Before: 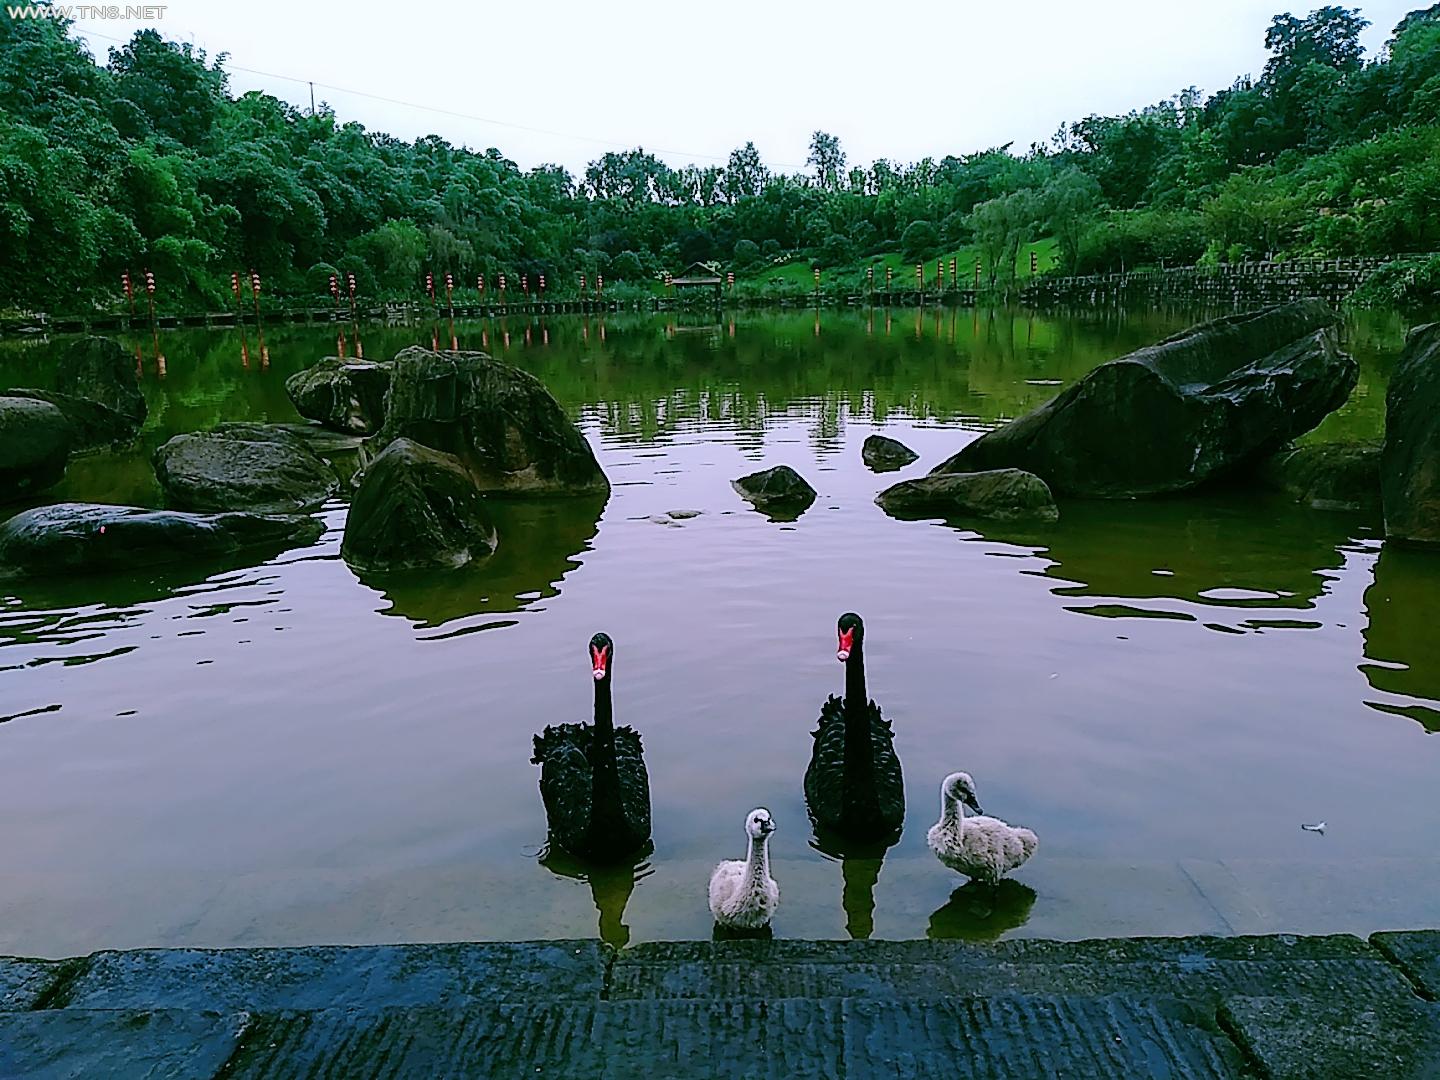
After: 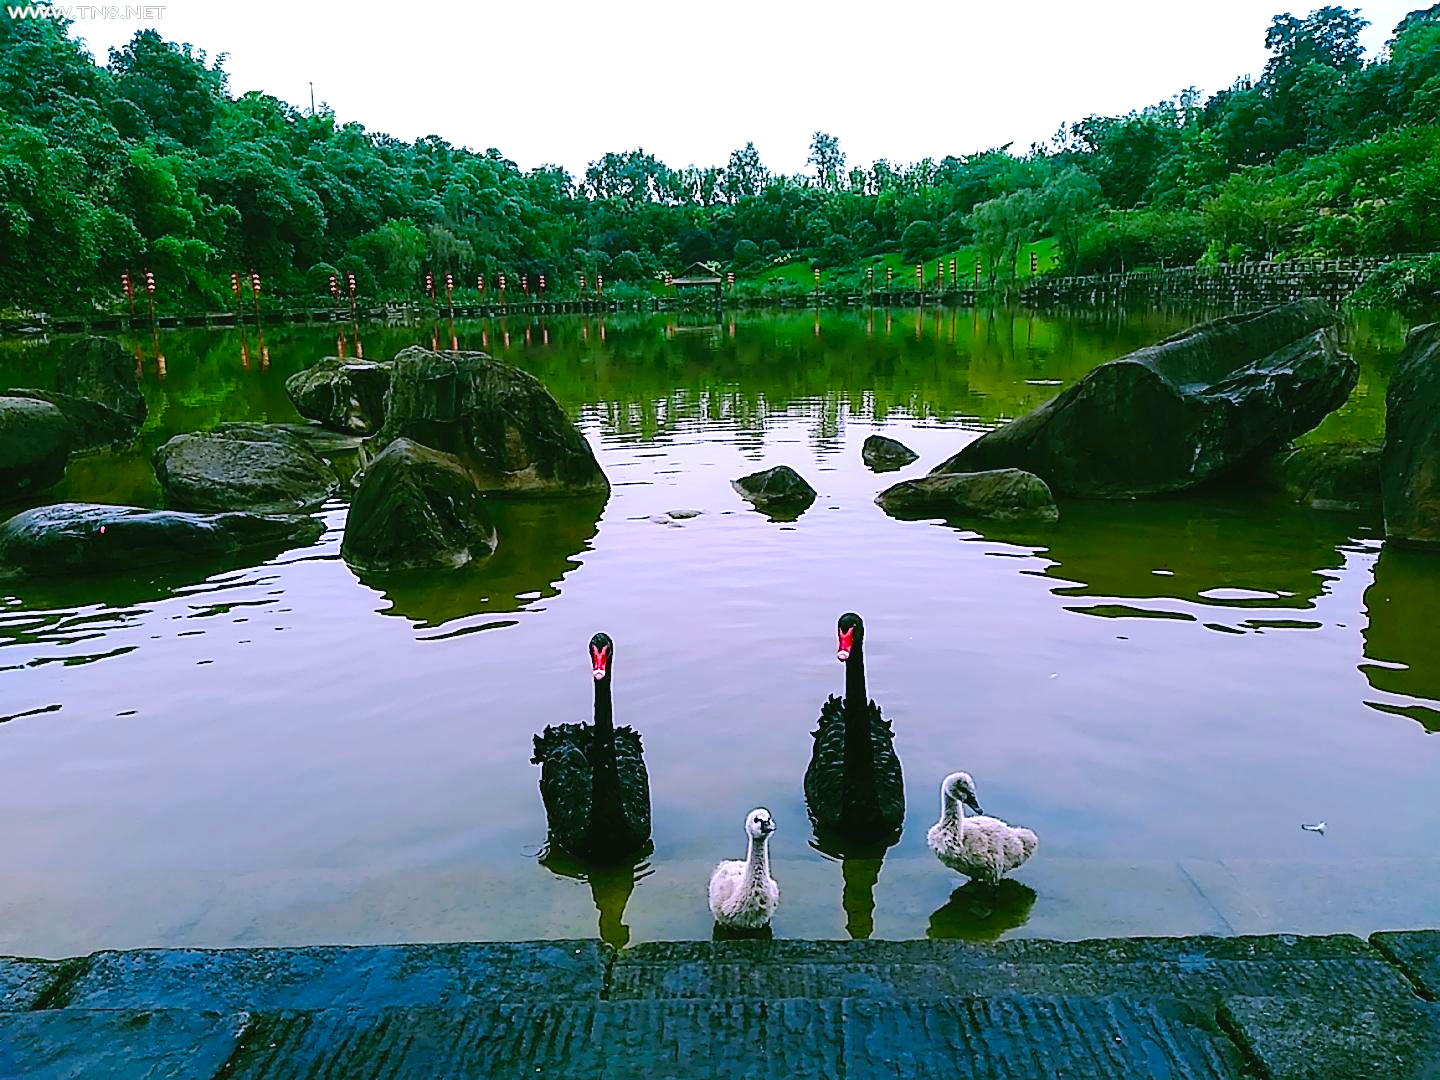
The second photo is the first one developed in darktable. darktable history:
exposure: black level correction -0.002, exposure 0.54 EV, compensate highlight preservation false
color balance rgb: perceptual saturation grading › global saturation 20%, global vibrance 20%
